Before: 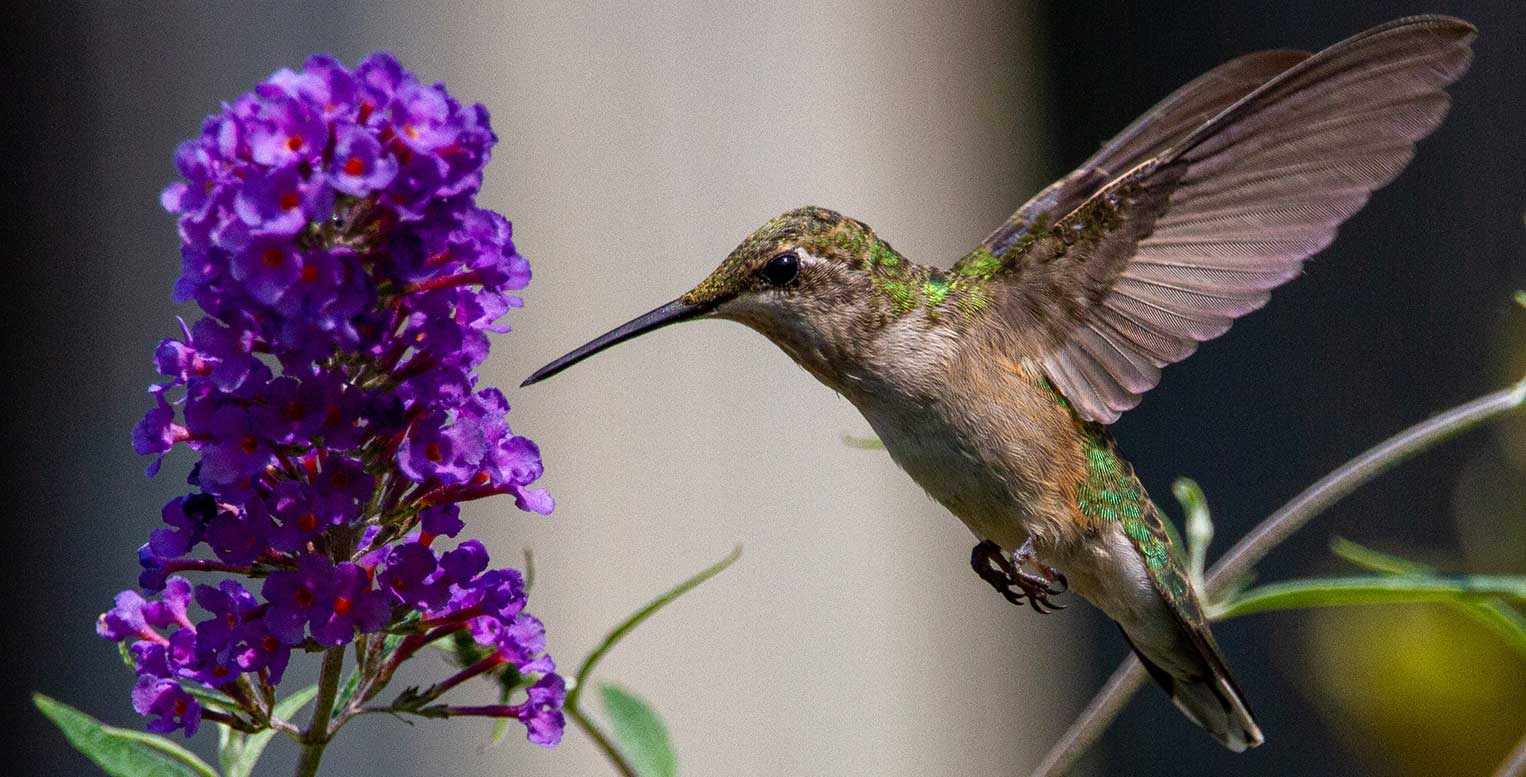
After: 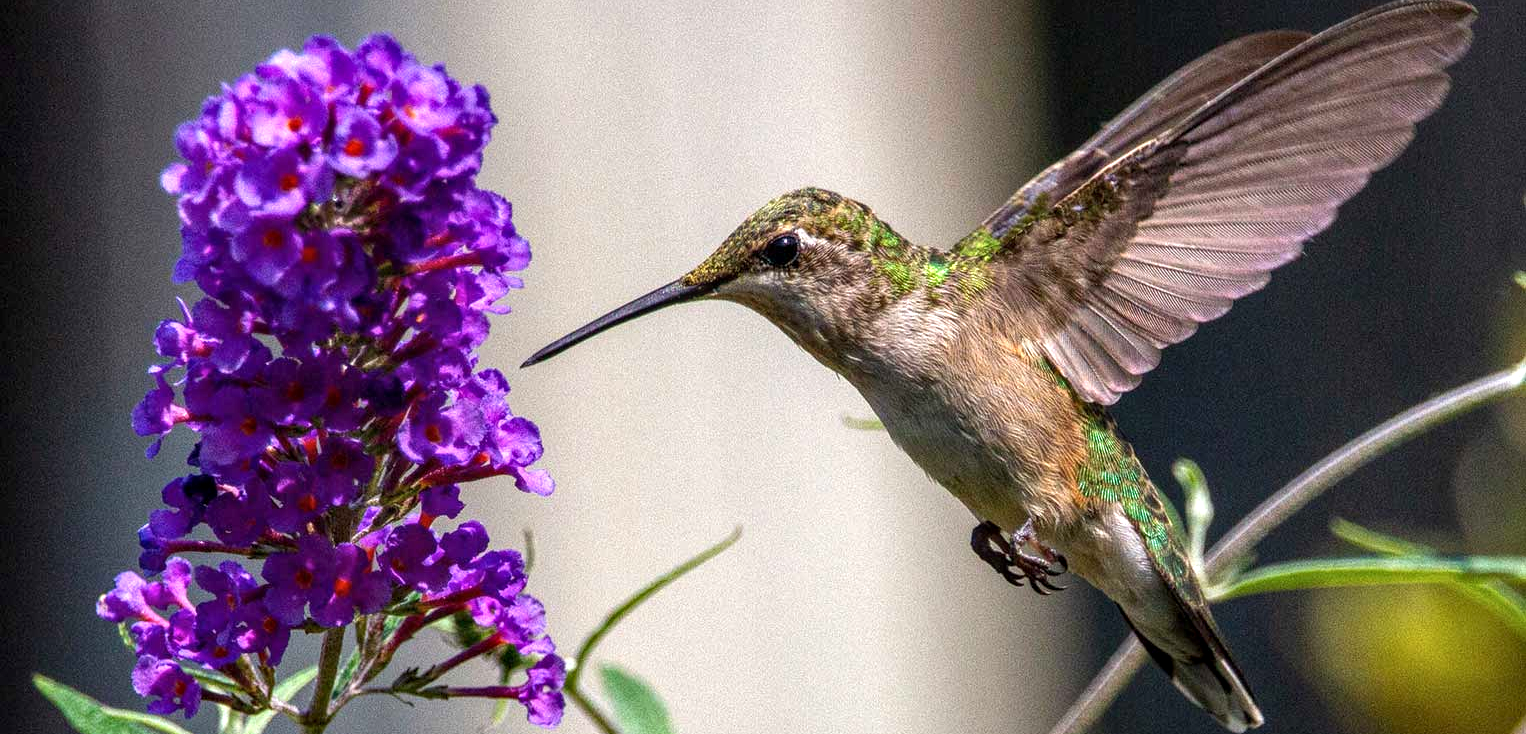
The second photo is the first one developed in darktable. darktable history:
exposure: exposure 0.669 EV, compensate highlight preservation false
crop and rotate: top 2.479%, bottom 3.018%
local contrast: on, module defaults
